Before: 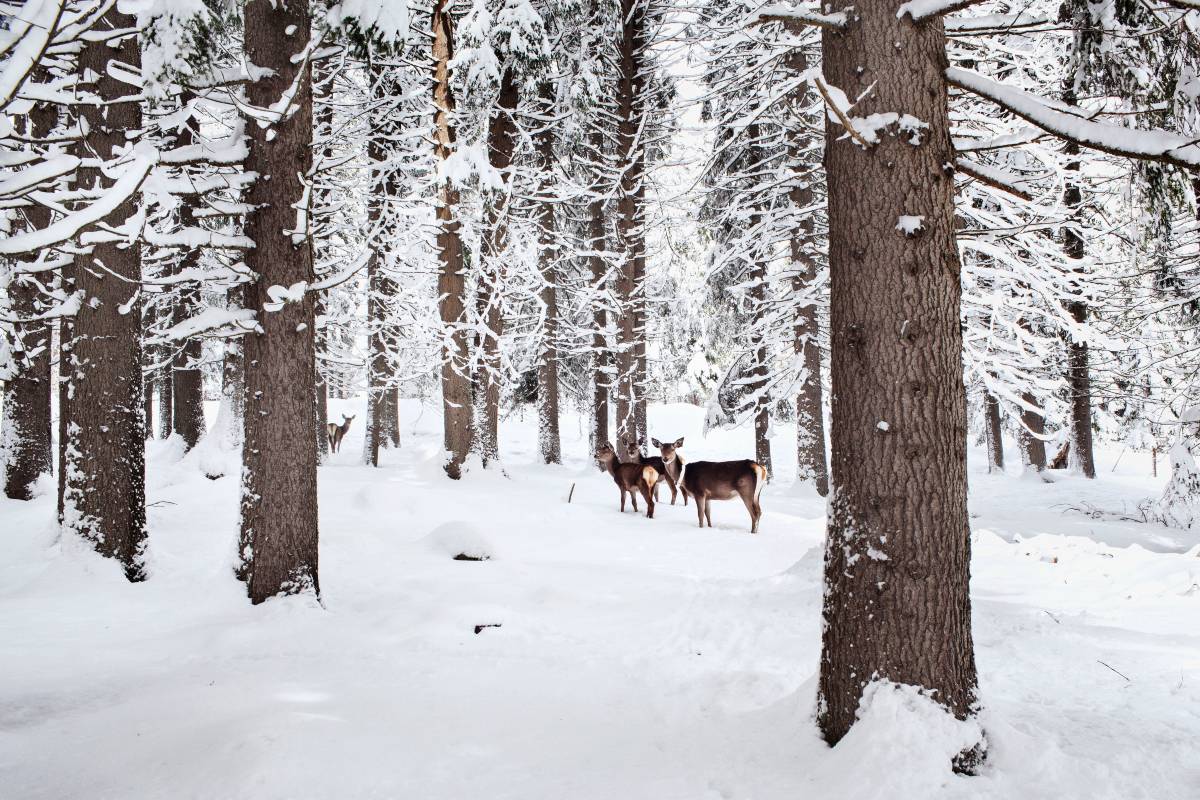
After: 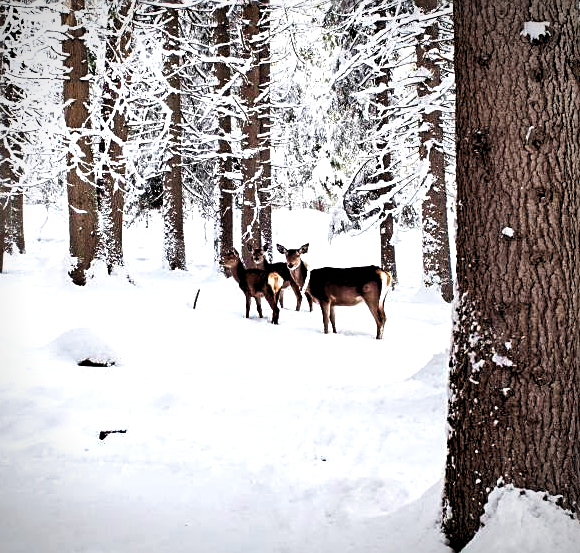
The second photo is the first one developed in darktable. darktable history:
shadows and highlights: shadows 47.12, highlights -42.96, soften with gaussian
velvia: strength 44.85%
exposure: black level correction 0.01, exposure 0.015 EV, compensate highlight preservation false
vignetting: fall-off start 91.1%
sharpen: on, module defaults
crop: left 31.32%, top 24.322%, right 20.346%, bottom 6.551%
levels: levels [0.062, 0.494, 0.925]
